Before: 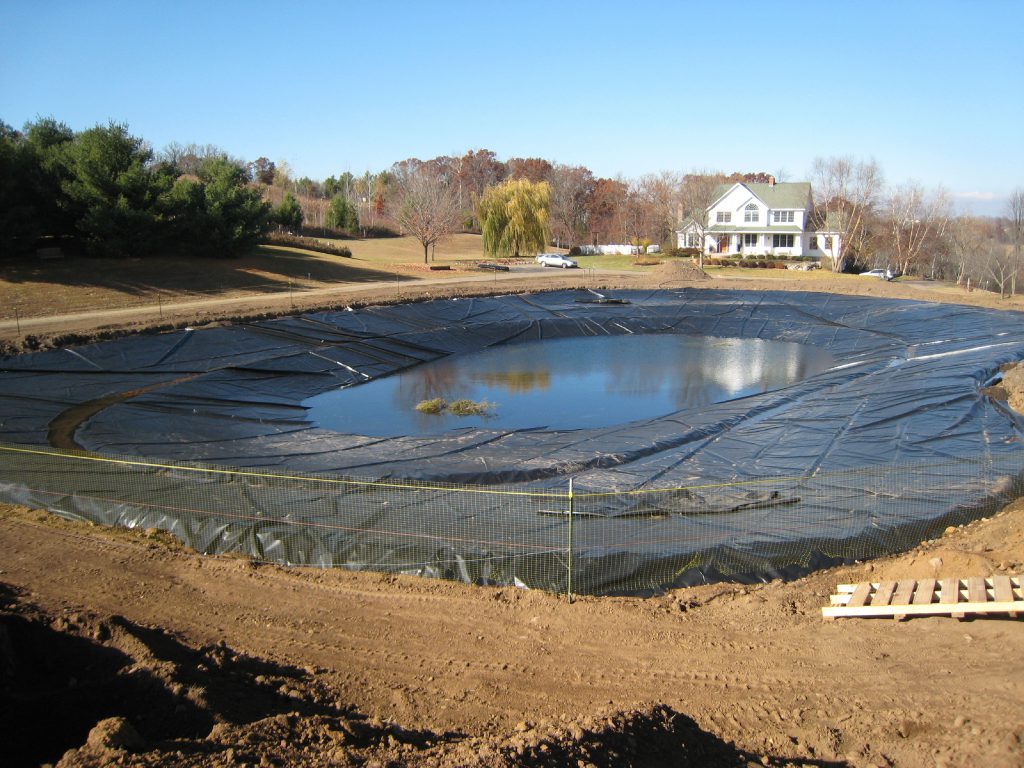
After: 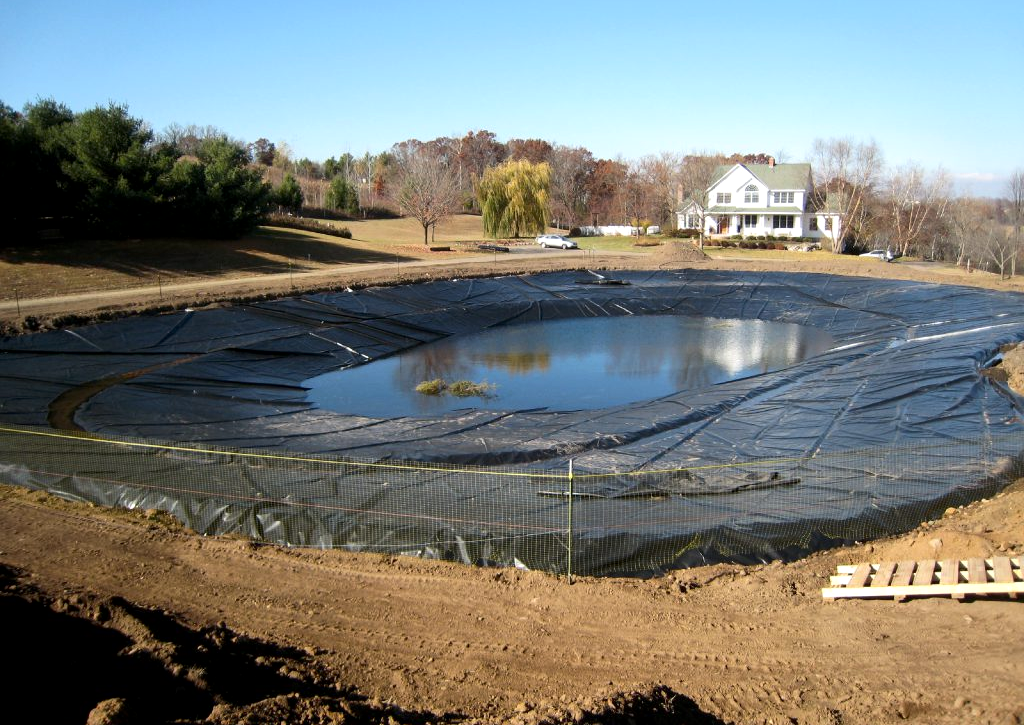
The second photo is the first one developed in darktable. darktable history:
exposure: black level correction 0.006, exposure -0.226 EV, compensate highlight preservation false
contrast brightness saturation: contrast 0.05
crop and rotate: top 2.479%, bottom 3.018%
tone equalizer: -8 EV -0.417 EV, -7 EV -0.389 EV, -6 EV -0.333 EV, -5 EV -0.222 EV, -3 EV 0.222 EV, -2 EV 0.333 EV, -1 EV 0.389 EV, +0 EV 0.417 EV, edges refinement/feathering 500, mask exposure compensation -1.57 EV, preserve details no
